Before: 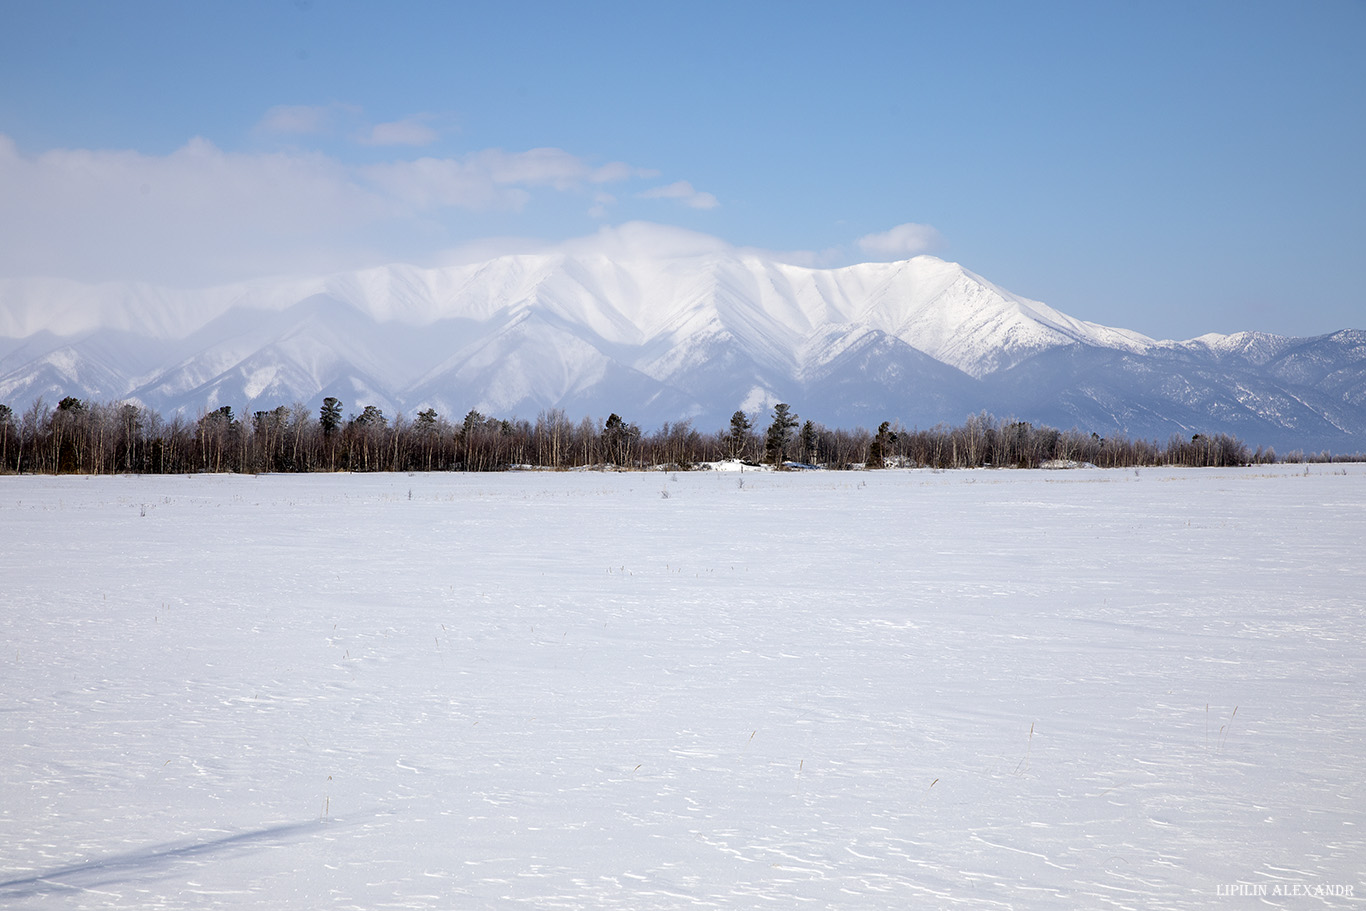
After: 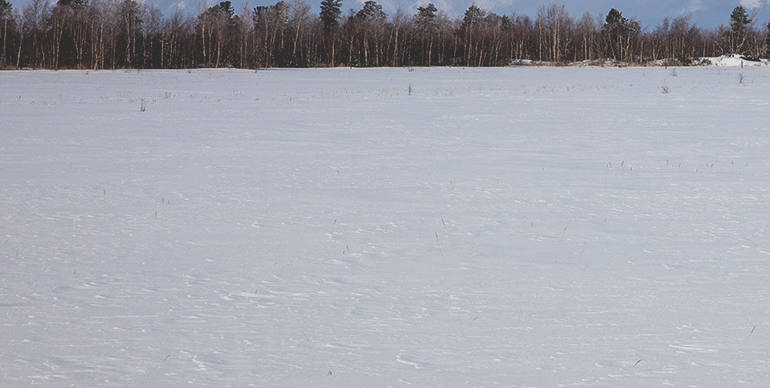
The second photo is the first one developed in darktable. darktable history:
crop: top 44.483%, right 43.593%, bottom 12.892%
exposure: black level correction -0.036, exposure -0.497 EV, compensate highlight preservation false
